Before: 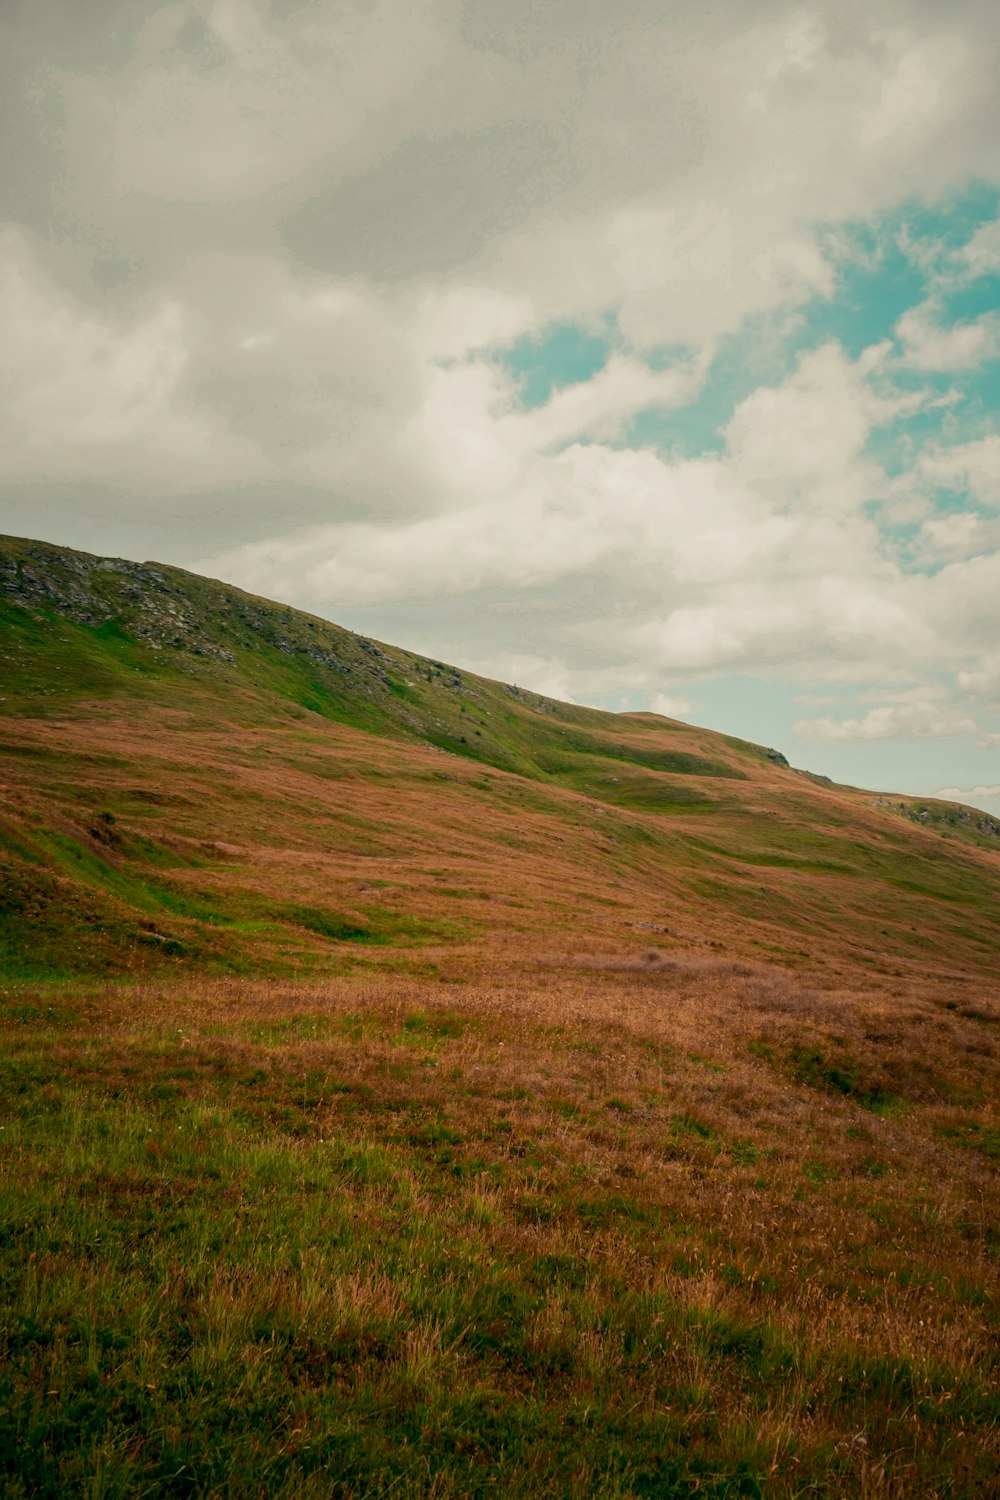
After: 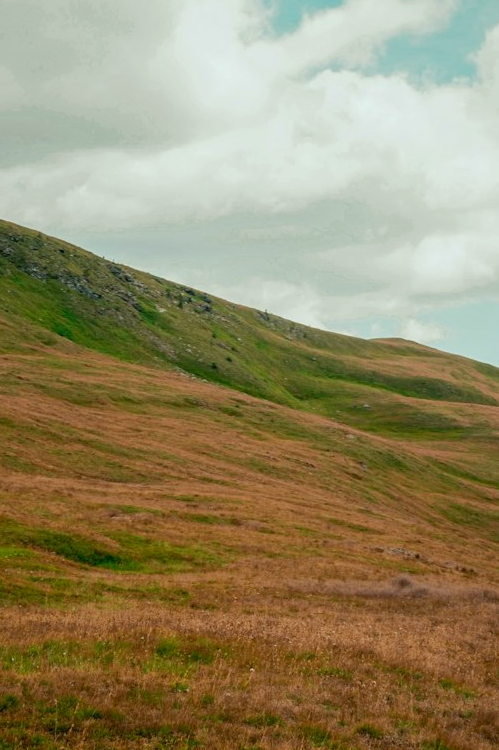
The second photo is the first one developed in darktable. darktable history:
white balance: red 0.925, blue 1.046
exposure: exposure 0.2 EV, compensate highlight preservation false
crop: left 25%, top 25%, right 25%, bottom 25%
